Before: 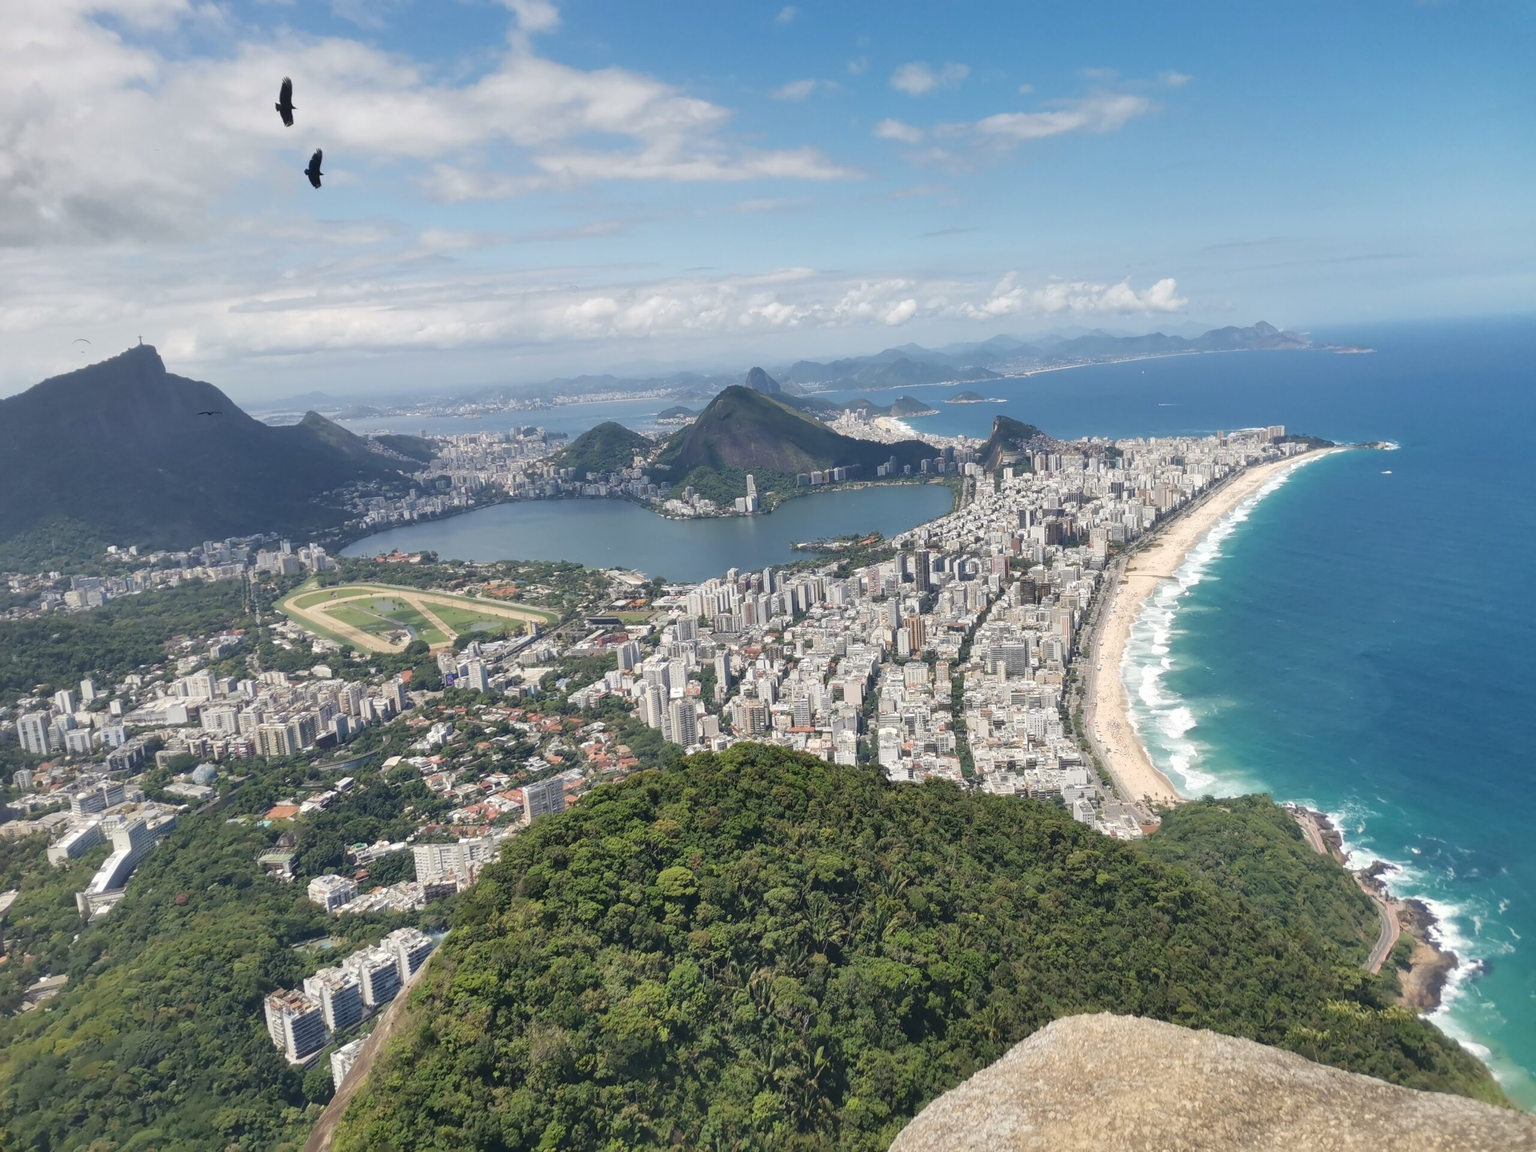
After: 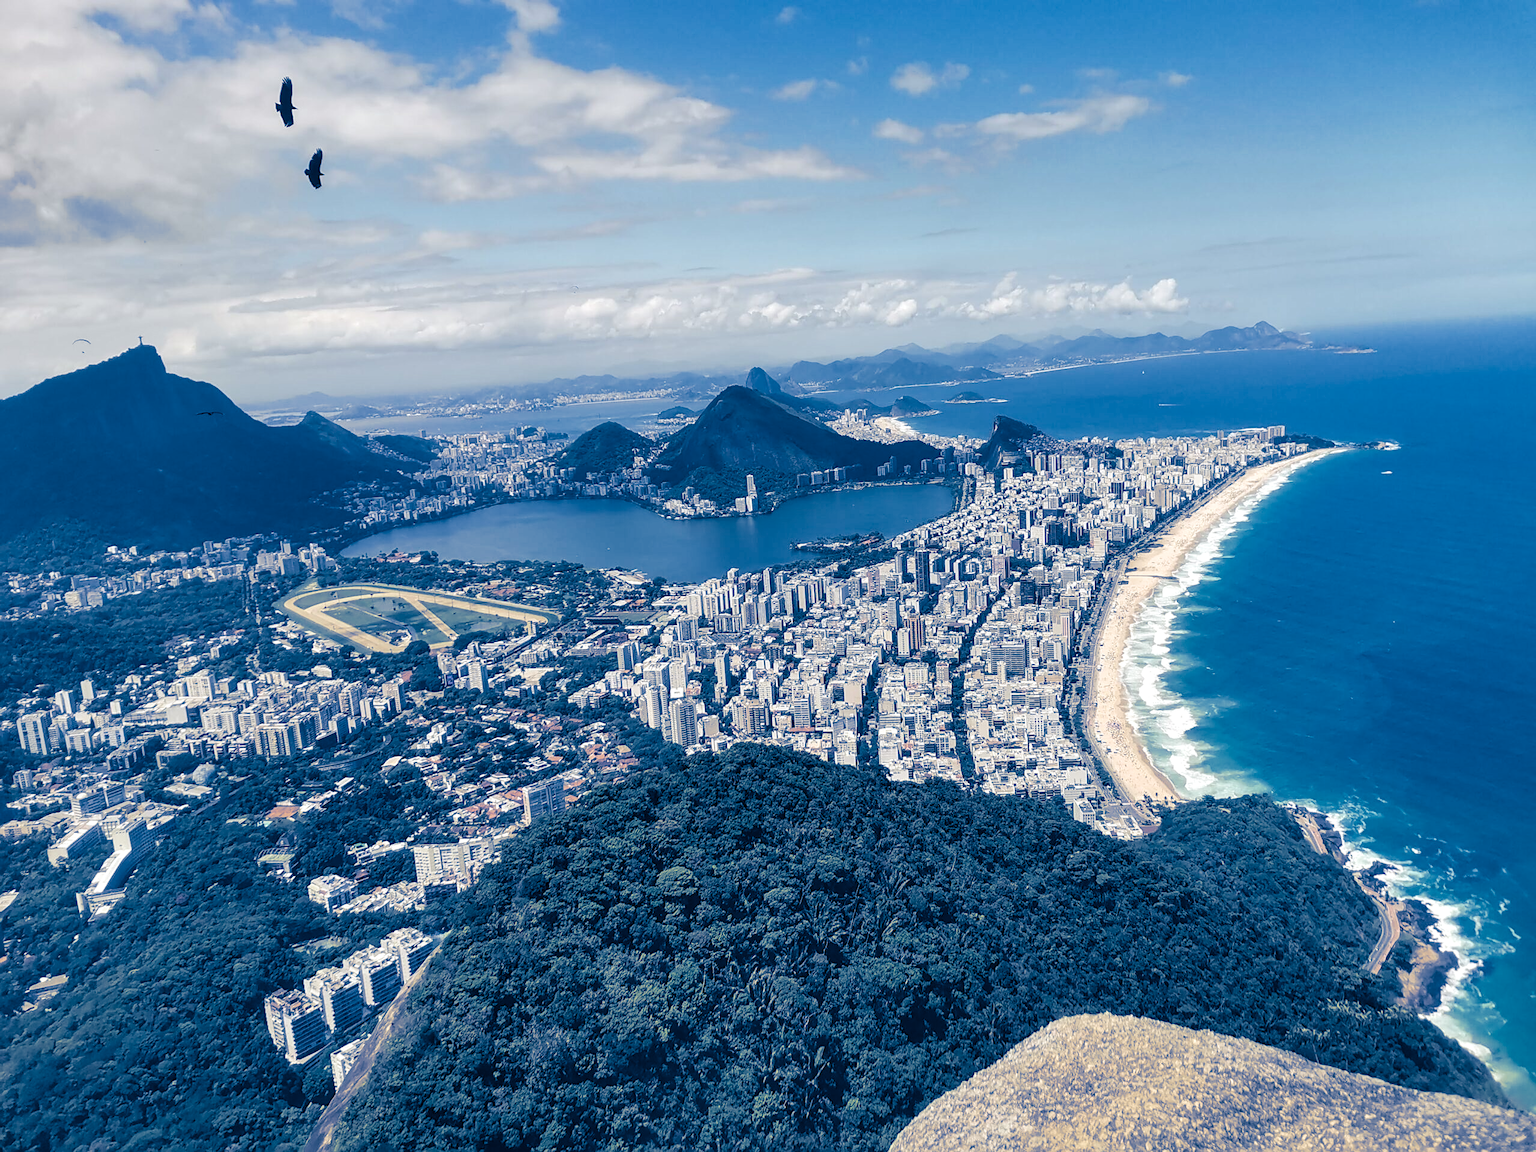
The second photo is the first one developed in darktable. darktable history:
sharpen: on, module defaults
local contrast: on, module defaults
split-toning: shadows › hue 226.8°, shadows › saturation 1, highlights › saturation 0, balance -61.41
